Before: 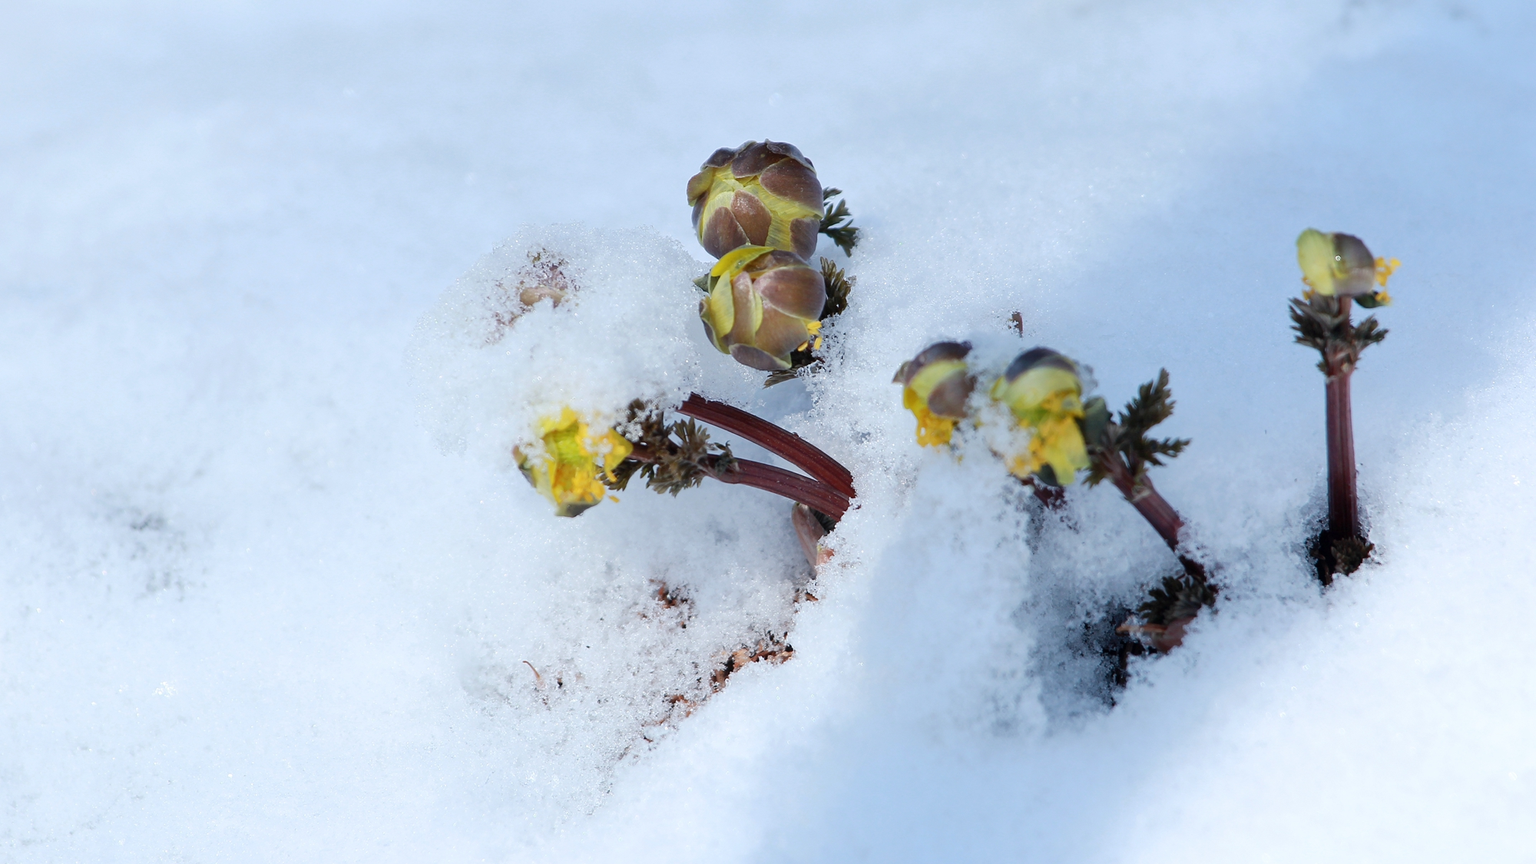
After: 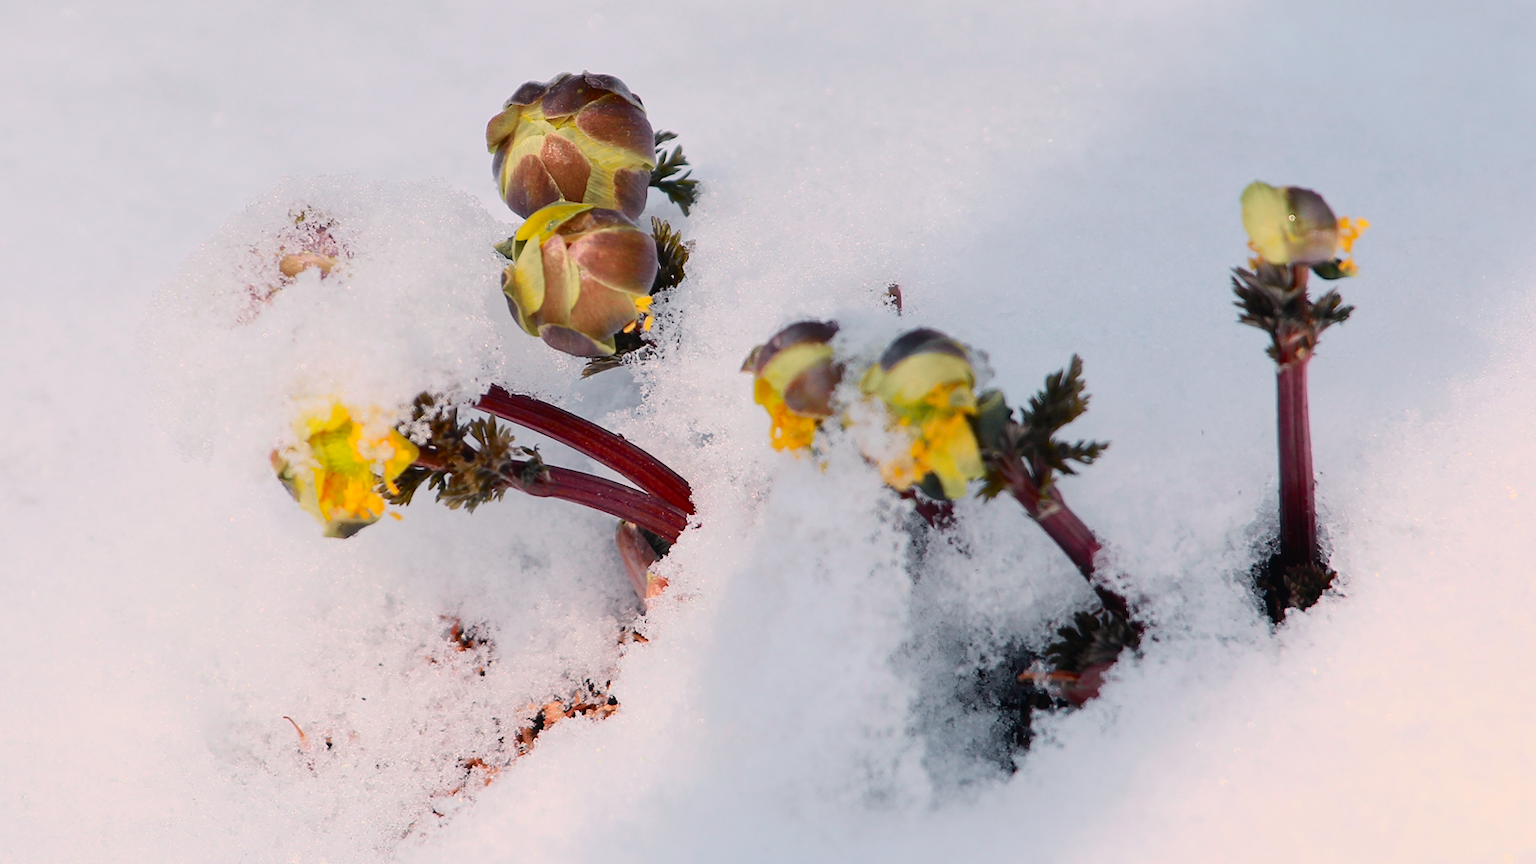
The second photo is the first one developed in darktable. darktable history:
crop: left 19.159%, top 9.58%, bottom 9.58%
white balance: red 1.127, blue 0.943
tone equalizer: on, module defaults
tone curve: curves: ch0 [(0, 0.018) (0.036, 0.038) (0.15, 0.131) (0.27, 0.247) (0.545, 0.561) (0.761, 0.761) (1, 0.919)]; ch1 [(0, 0) (0.179, 0.173) (0.322, 0.32) (0.429, 0.431) (0.502, 0.5) (0.519, 0.522) (0.562, 0.588) (0.625, 0.67) (0.711, 0.745) (1, 1)]; ch2 [(0, 0) (0.29, 0.295) (0.404, 0.436) (0.497, 0.499) (0.521, 0.523) (0.561, 0.605) (0.657, 0.655) (0.712, 0.764) (1, 1)], color space Lab, independent channels, preserve colors none
